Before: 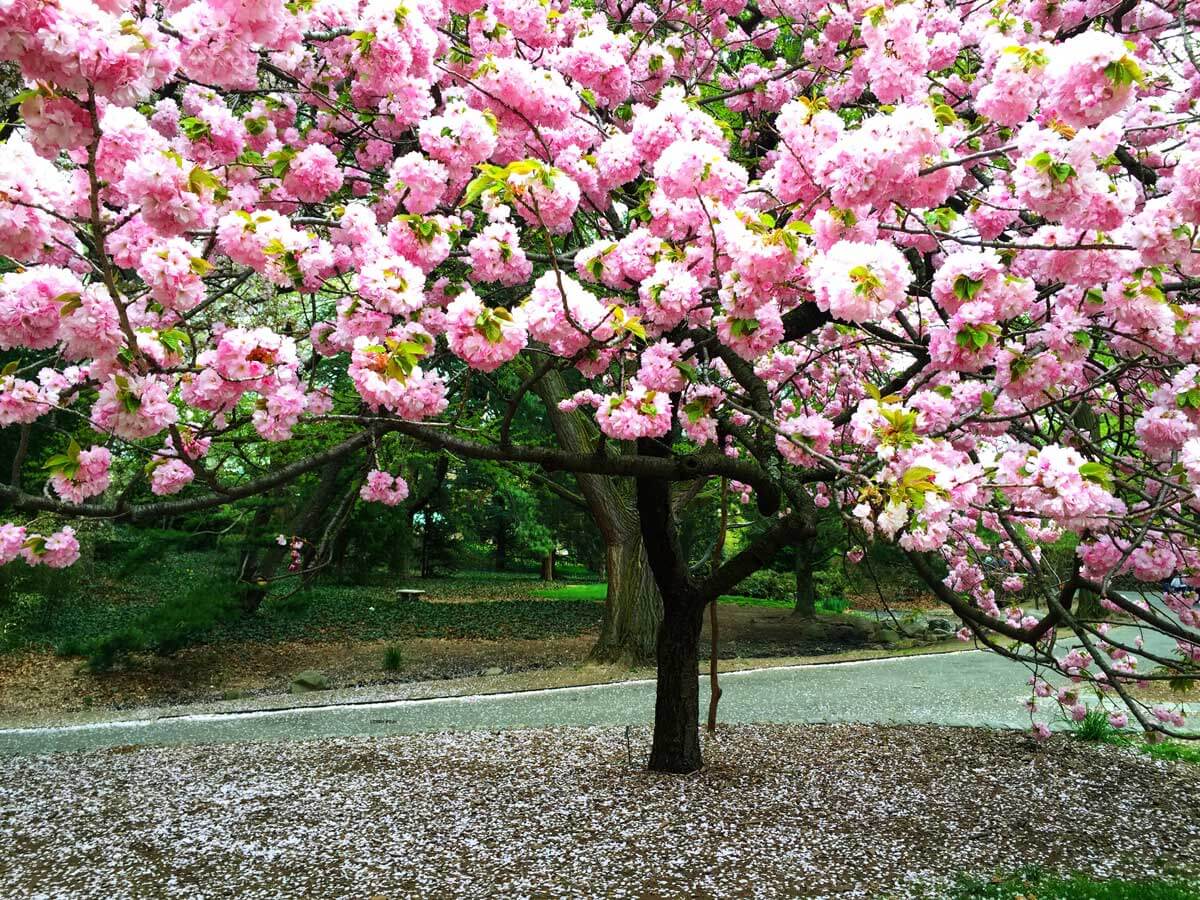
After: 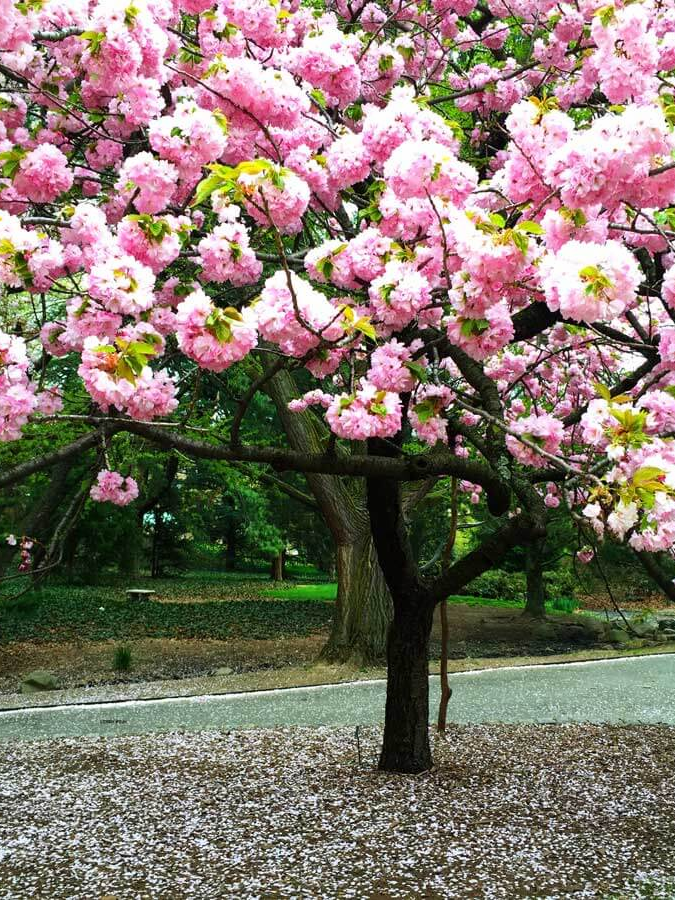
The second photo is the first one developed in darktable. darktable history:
crop and rotate: left 22.516%, right 21.234%
base curve: curves: ch0 [(0, 0) (0.989, 0.992)], preserve colors none
